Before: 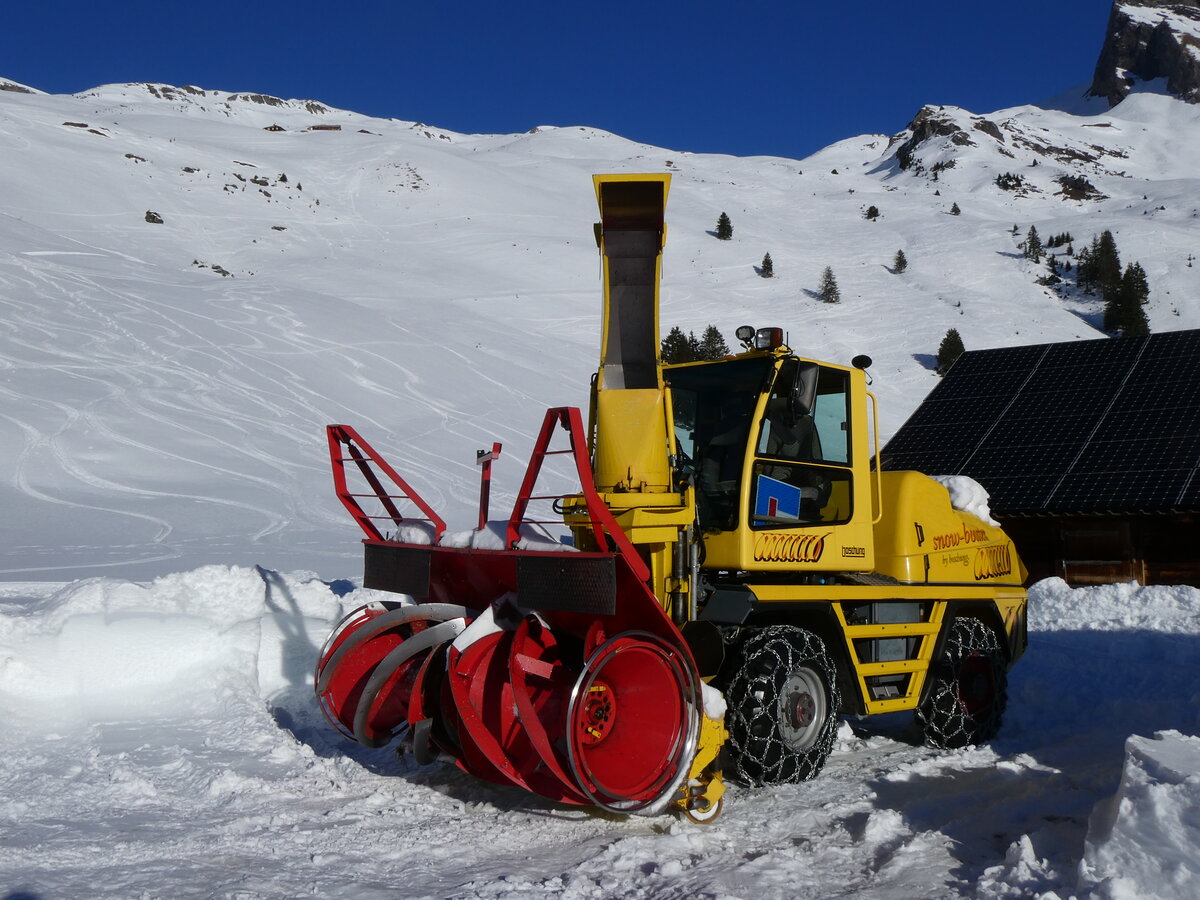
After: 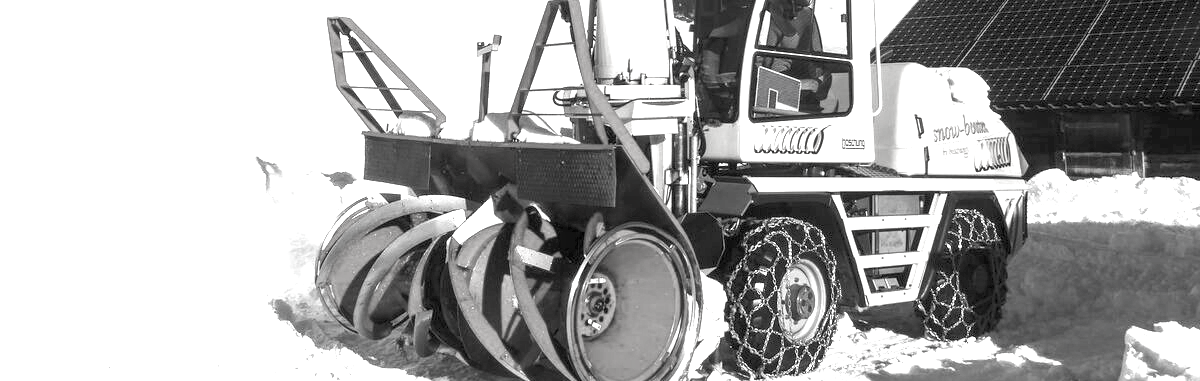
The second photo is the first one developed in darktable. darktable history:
color balance rgb: highlights gain › luminance 14.712%, perceptual saturation grading › global saturation 20%, perceptual saturation grading › highlights -24.812%, perceptual saturation grading › shadows 49.32%, contrast -9.648%
levels: levels [0.016, 0.5, 0.996]
exposure: black level correction 0, exposure 2.351 EV, compensate highlight preservation false
crop: top 45.39%, bottom 12.26%
local contrast: detail 130%
color correction: highlights a* -0.095, highlights b* 0.099
contrast brightness saturation: saturation -0.994
